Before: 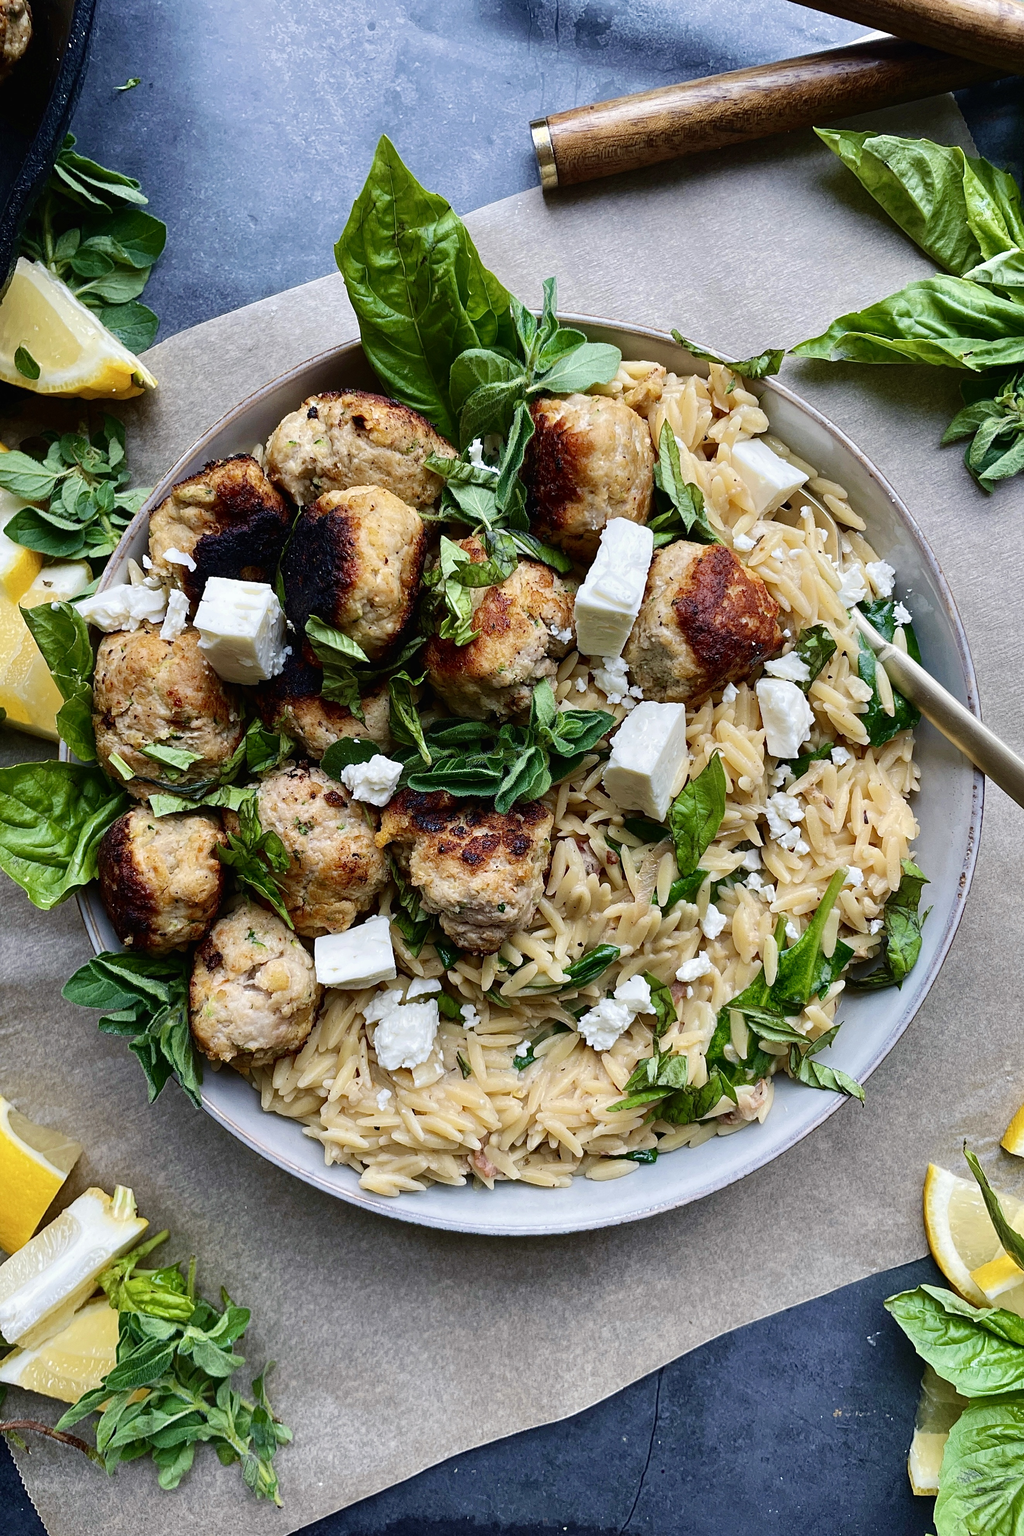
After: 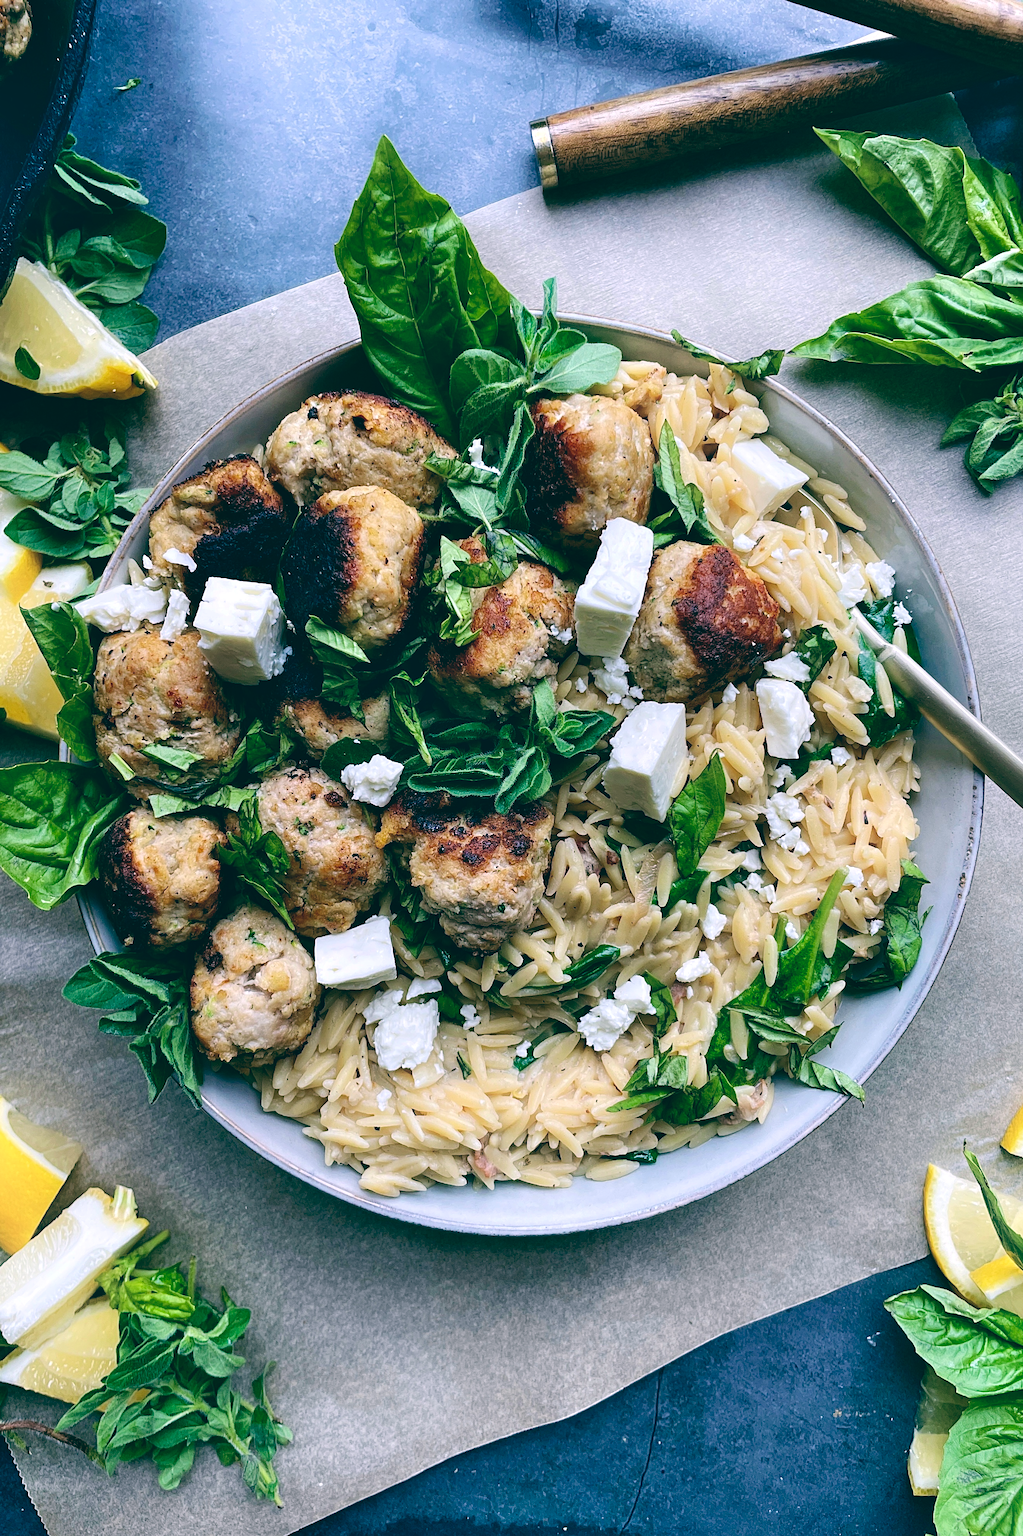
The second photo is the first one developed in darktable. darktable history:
shadows and highlights: highlights 70.7, soften with gaussian
color balance: lift [1.005, 0.99, 1.007, 1.01], gamma [1, 0.979, 1.011, 1.021], gain [0.923, 1.098, 1.025, 0.902], input saturation 90.45%, contrast 7.73%, output saturation 105.91%
color calibration: illuminant as shot in camera, x 0.37, y 0.382, temperature 4313.32 K
